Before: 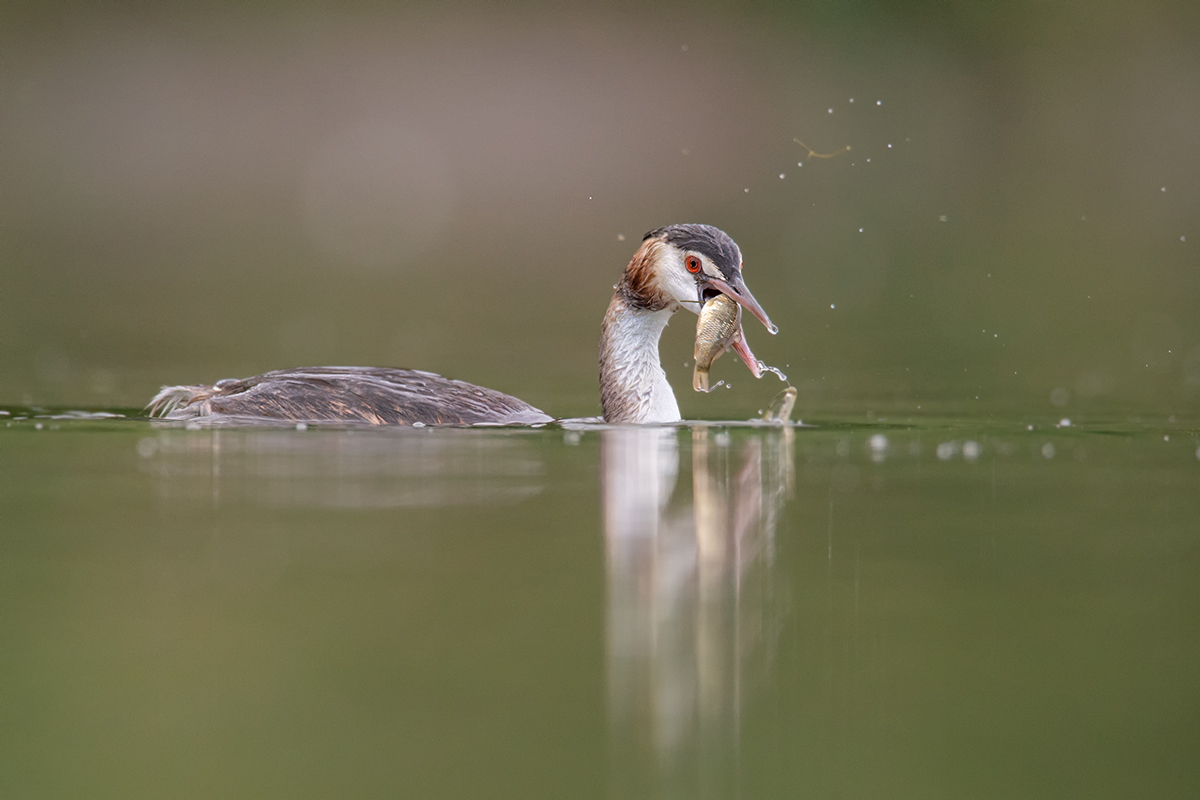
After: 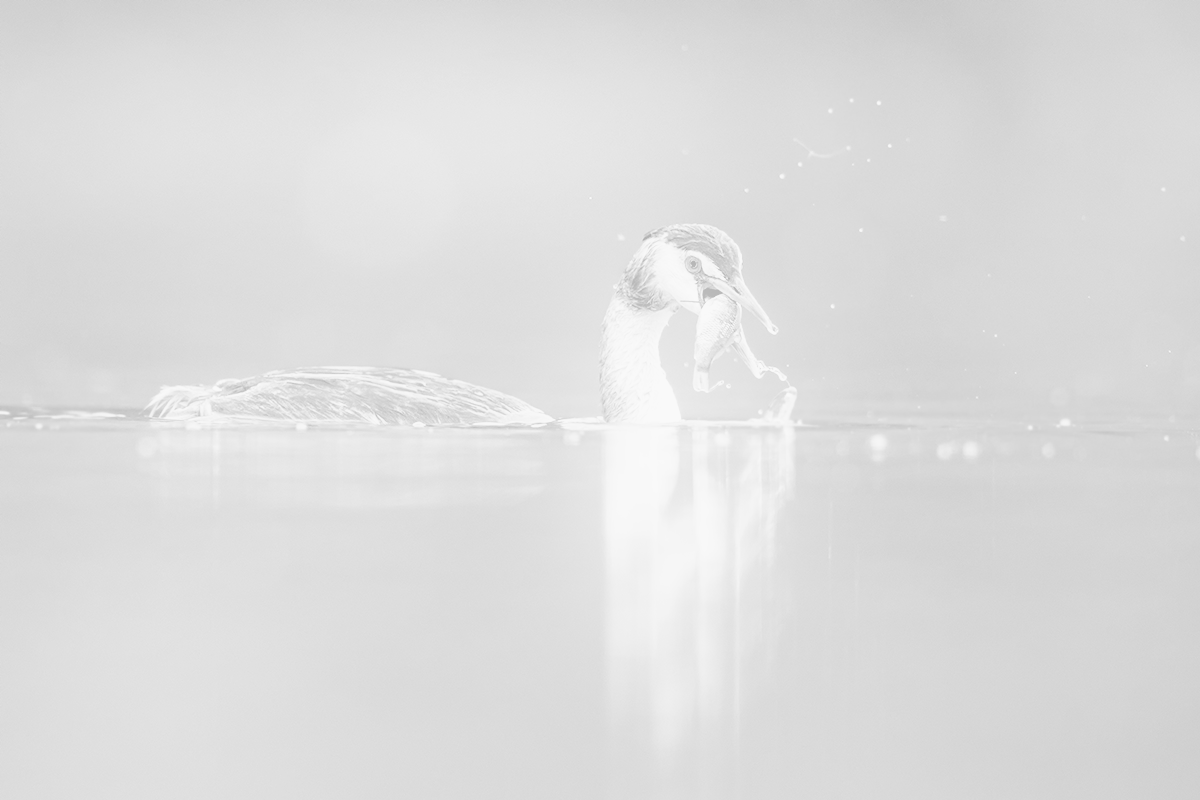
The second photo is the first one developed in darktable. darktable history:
base curve: curves: ch0 [(0, 0) (0.012, 0.01) (0.073, 0.168) (0.31, 0.711) (0.645, 0.957) (1, 1)], preserve colors none
colorize: hue 331.2°, saturation 75%, source mix 30.28%, lightness 70.52%, version 1
monochrome: on, module defaults
bloom: size 16%, threshold 98%, strength 20%
